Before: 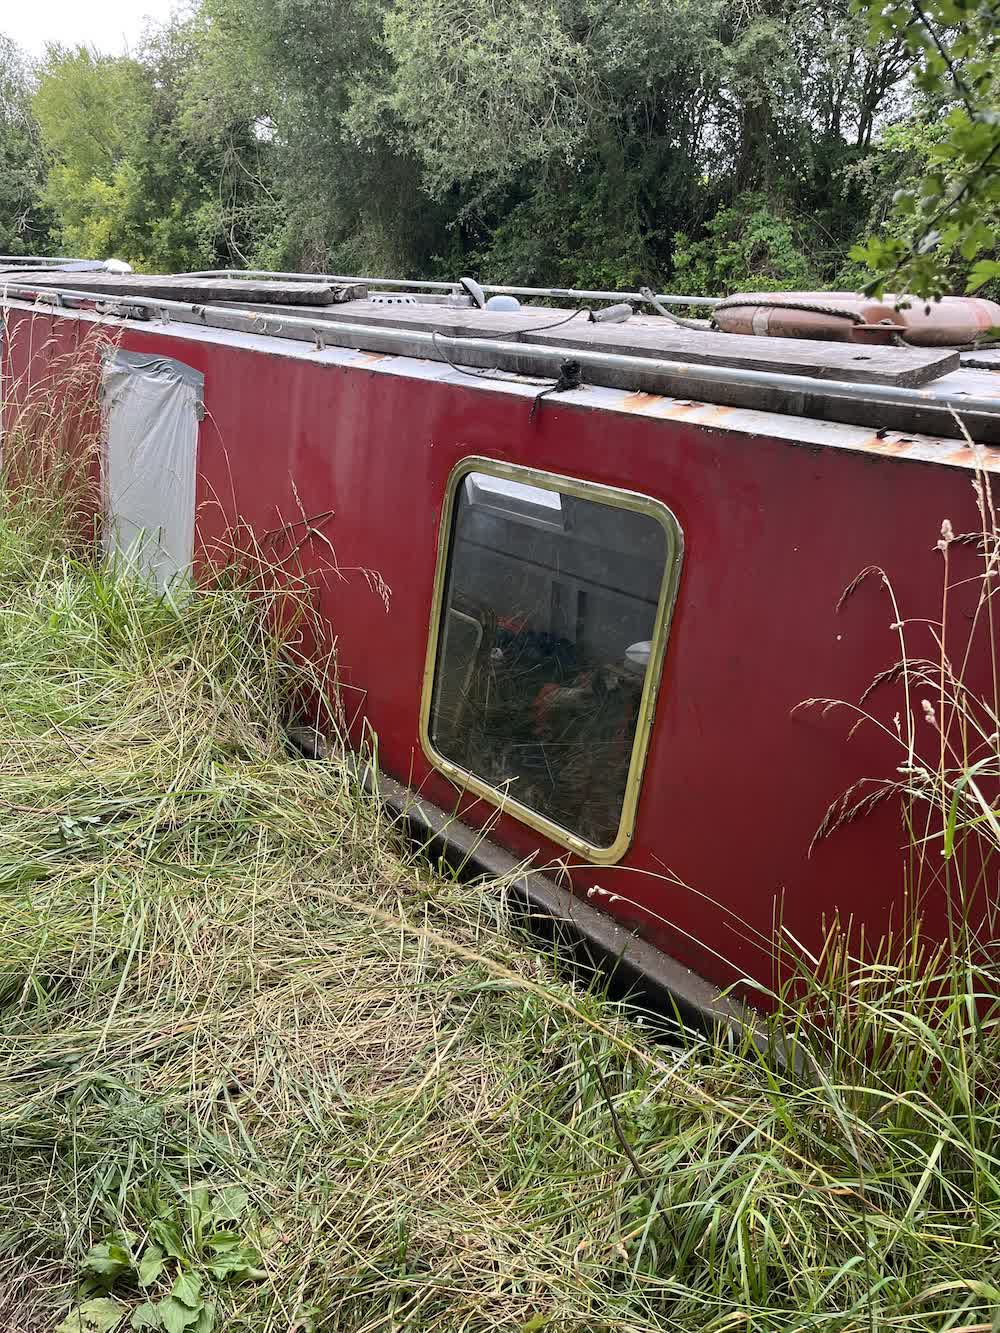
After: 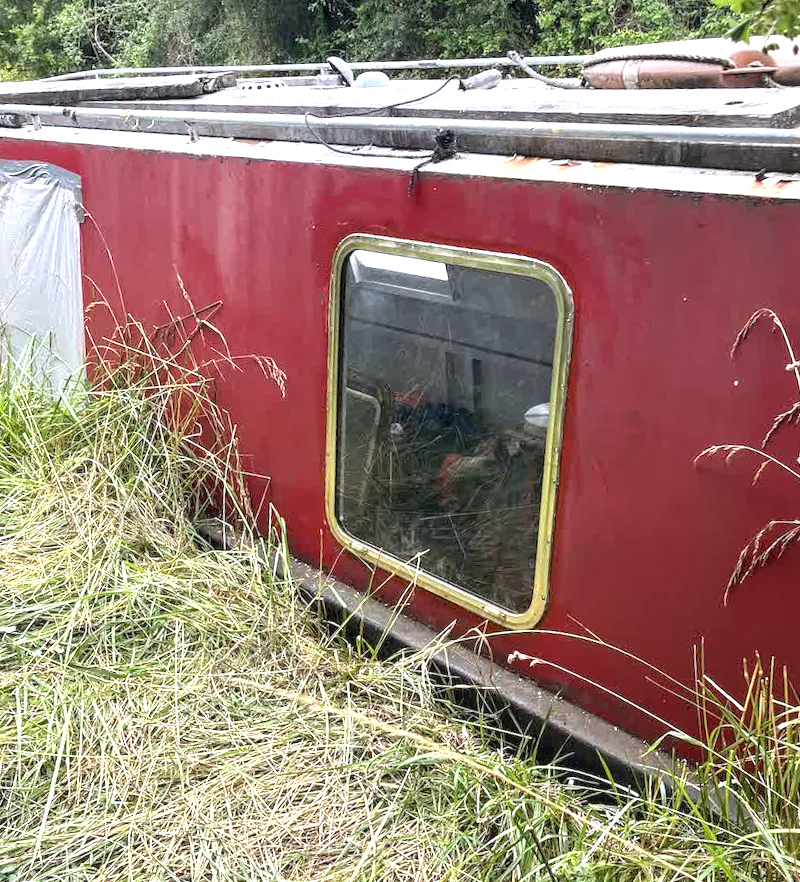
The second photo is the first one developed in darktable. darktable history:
crop and rotate: left 10.071%, top 10.071%, right 10.02%, bottom 10.02%
white balance: red 0.982, blue 1.018
exposure: black level correction 0, exposure 0.9 EV, compensate exposure bias true, compensate highlight preservation false
rotate and perspective: rotation -5°, crop left 0.05, crop right 0.952, crop top 0.11, crop bottom 0.89
local contrast: on, module defaults
